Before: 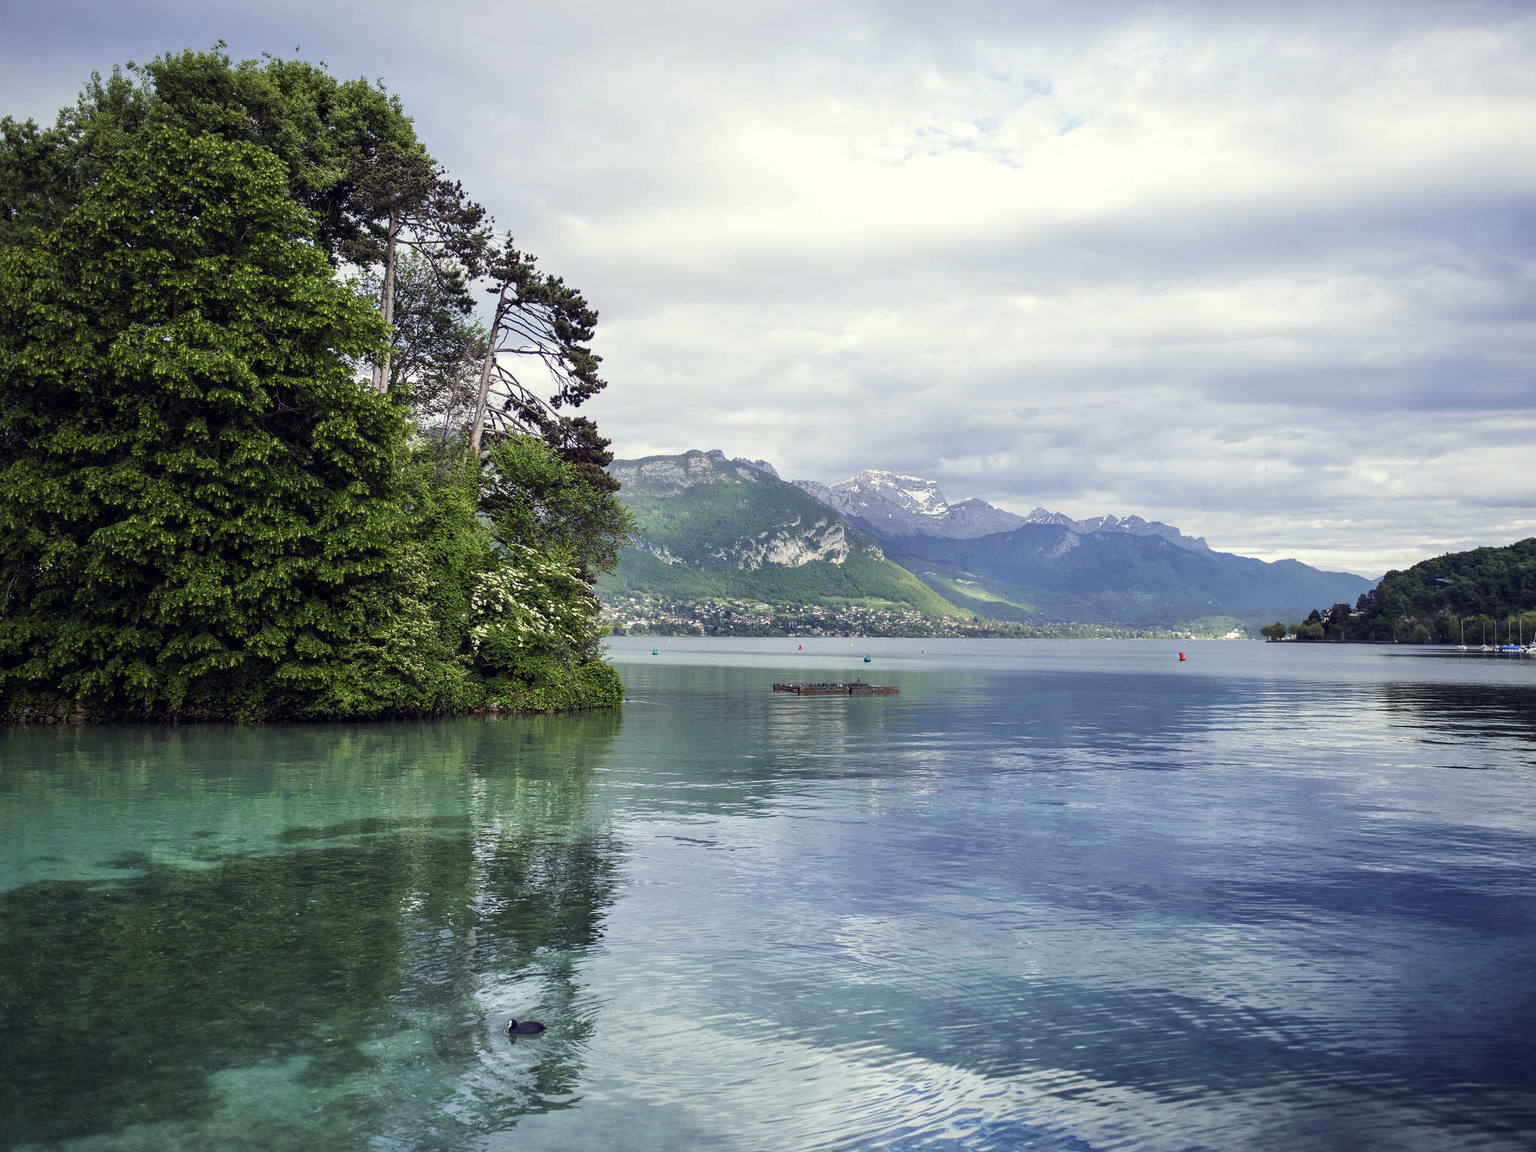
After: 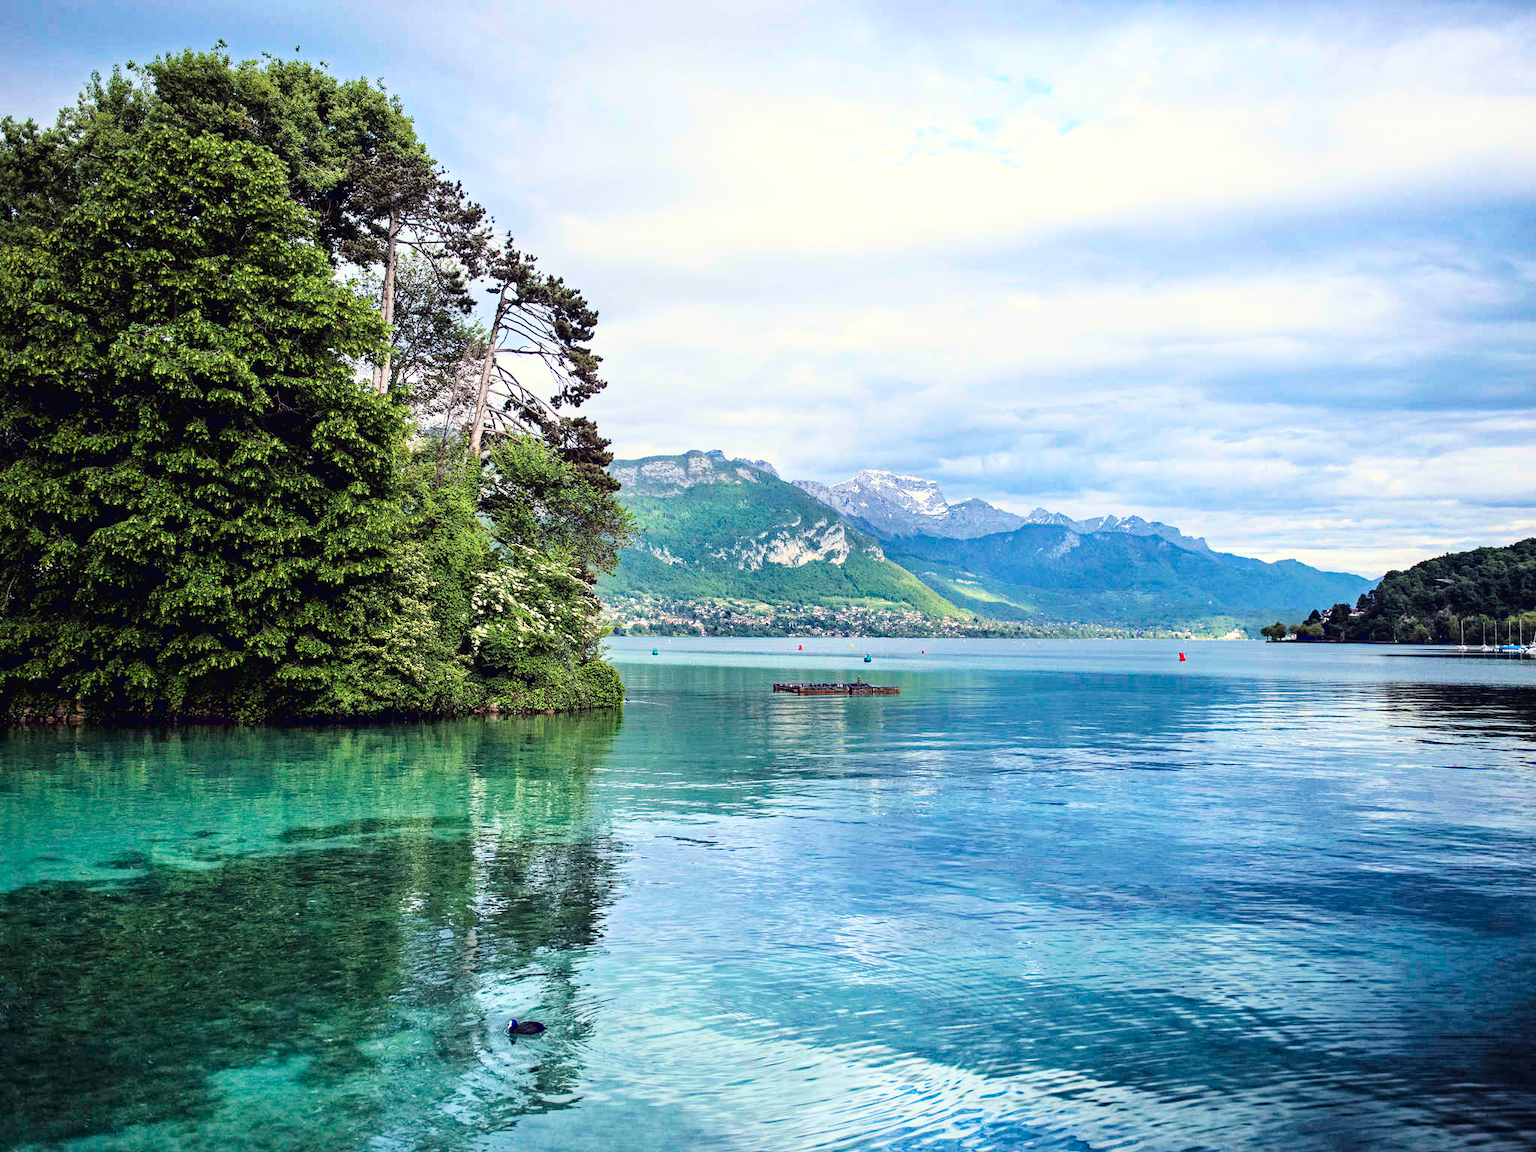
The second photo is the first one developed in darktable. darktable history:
haze removal: strength 0.53, distance 0.925, compatibility mode true, adaptive false
tone curve: curves: ch0 [(0, 0.016) (0.11, 0.039) (0.259, 0.235) (0.383, 0.437) (0.499, 0.597) (0.733, 0.867) (0.843, 0.948) (1, 1)], color space Lab, linked channels, preserve colors none
